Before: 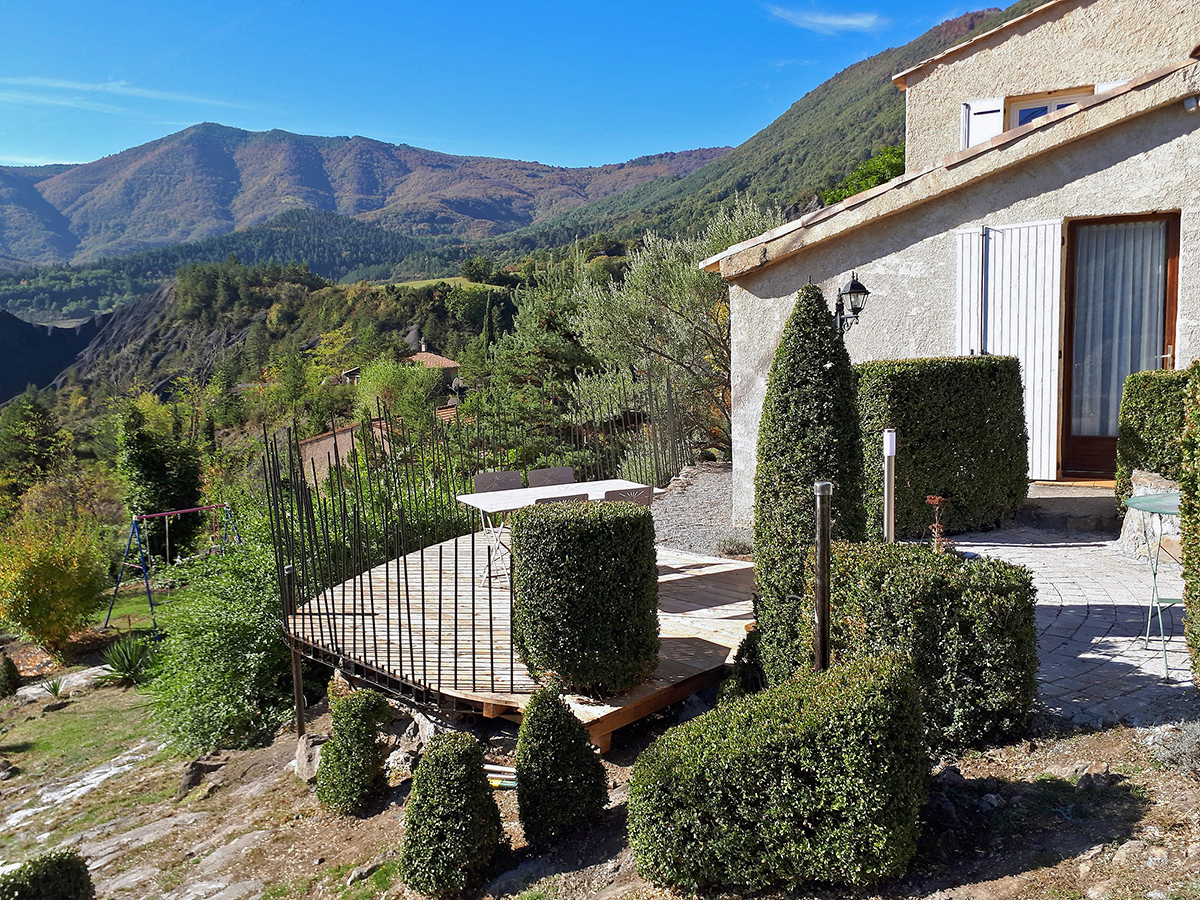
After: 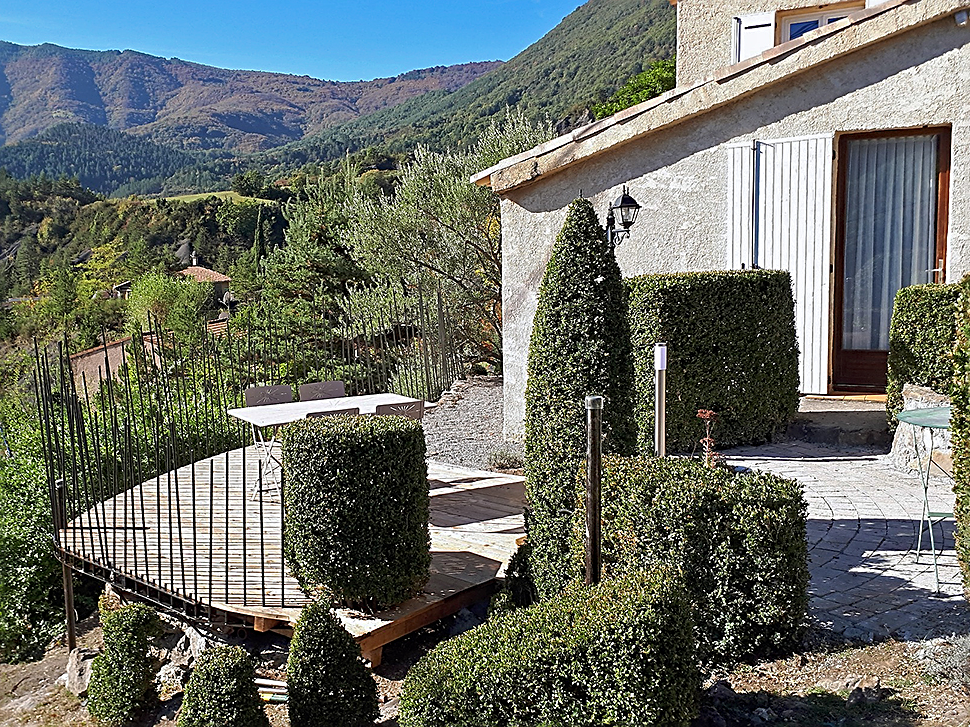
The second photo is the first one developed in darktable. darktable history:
exposure: compensate highlight preservation false
sharpen: amount 0.75
crop: left 19.159%, top 9.58%, bottom 9.58%
